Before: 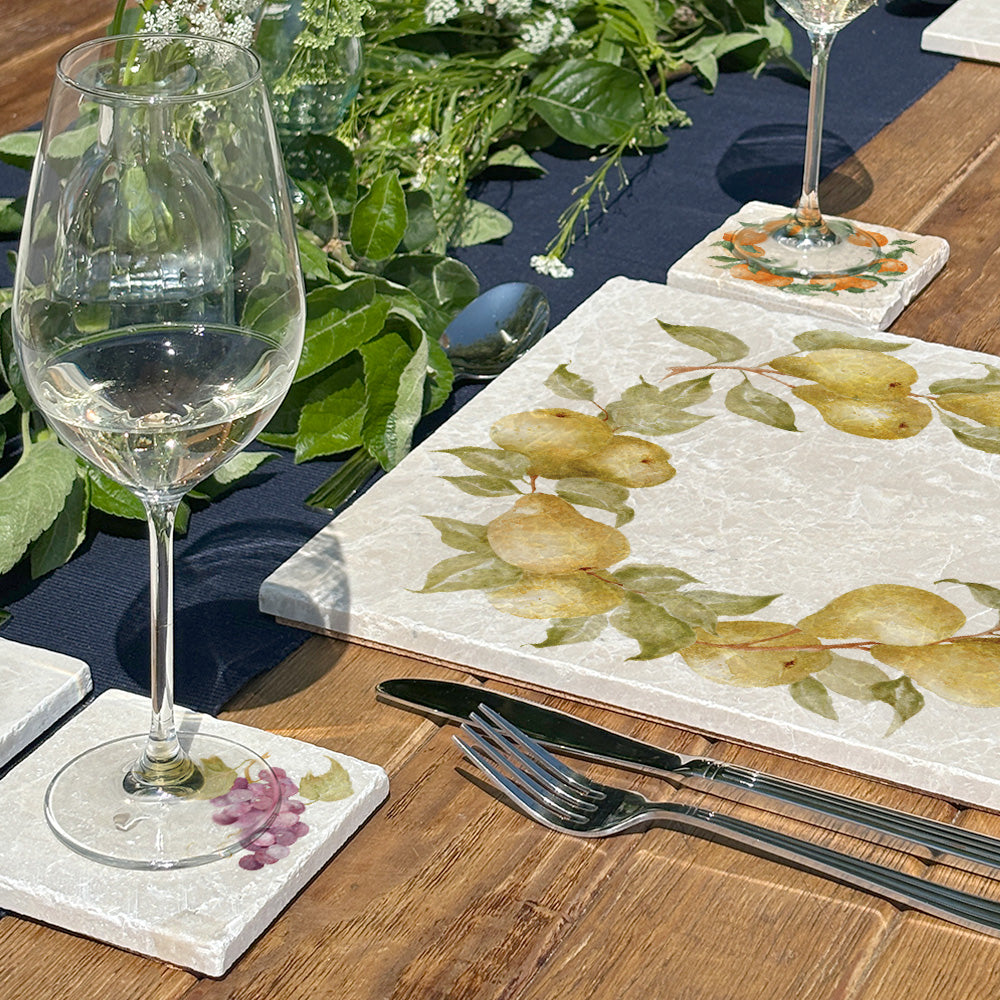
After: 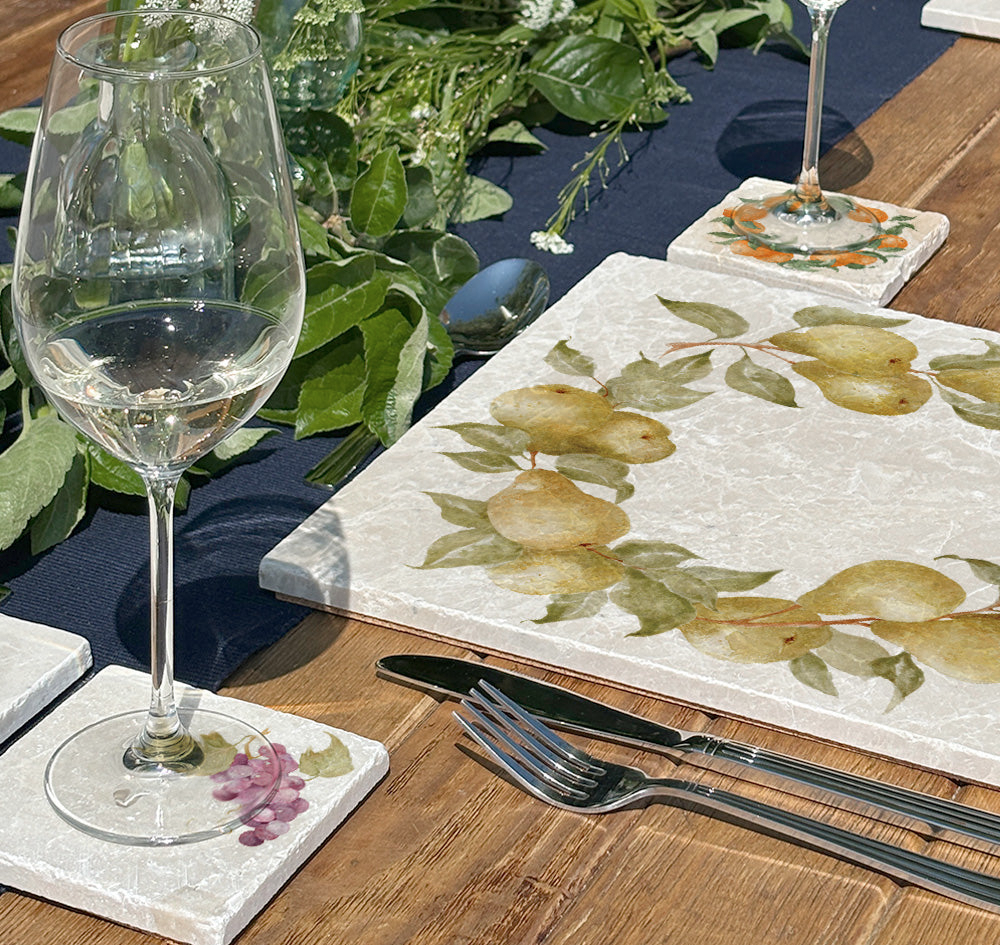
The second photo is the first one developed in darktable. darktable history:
color zones: curves: ch0 [(0, 0.5) (0.143, 0.5) (0.286, 0.456) (0.429, 0.5) (0.571, 0.5) (0.714, 0.5) (0.857, 0.5) (1, 0.5)]; ch1 [(0, 0.5) (0.143, 0.5) (0.286, 0.422) (0.429, 0.5) (0.571, 0.5) (0.714, 0.5) (0.857, 0.5) (1, 0.5)]
crop and rotate: top 2.479%, bottom 3.018%
grain: coarseness 0.81 ISO, strength 1.34%, mid-tones bias 0%
